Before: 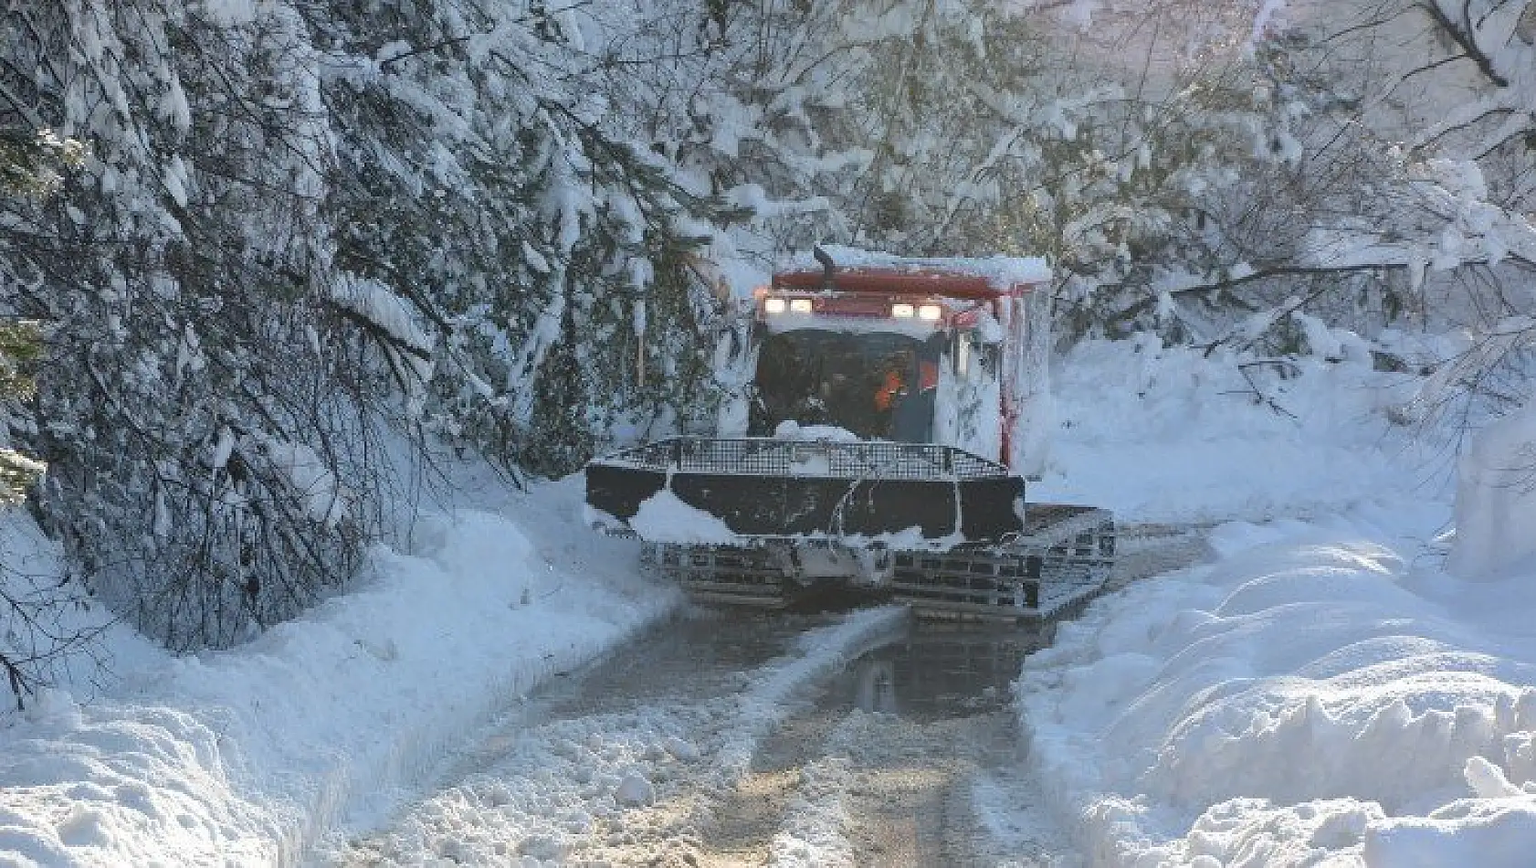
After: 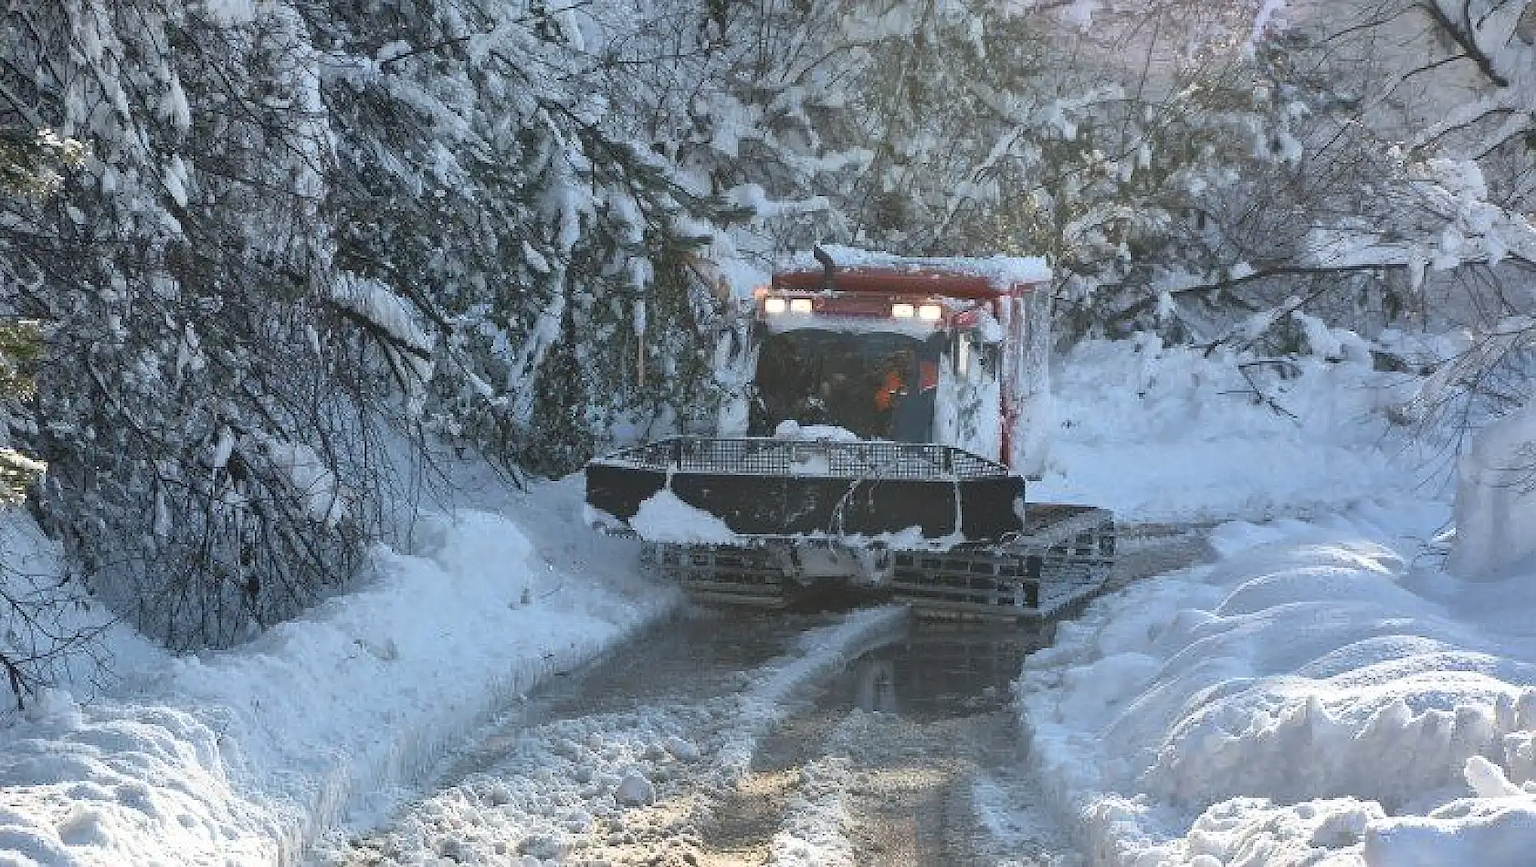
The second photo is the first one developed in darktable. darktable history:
base curve: curves: ch0 [(0, 0) (0.257, 0.25) (0.482, 0.586) (0.757, 0.871) (1, 1)]
shadows and highlights: radius 133.83, soften with gaussian
